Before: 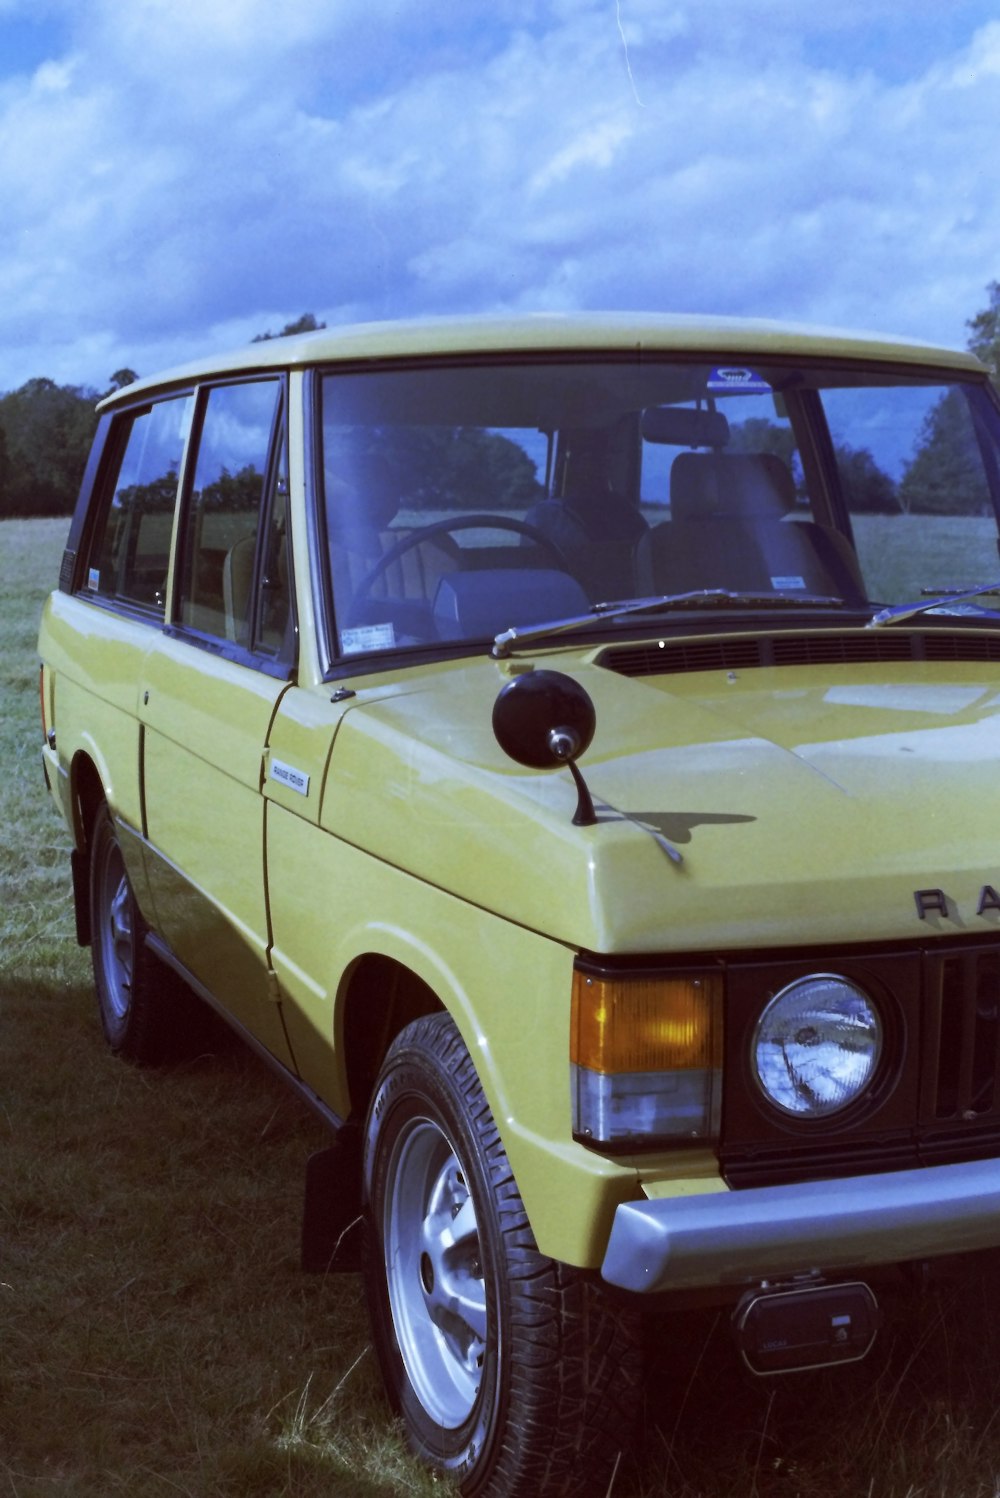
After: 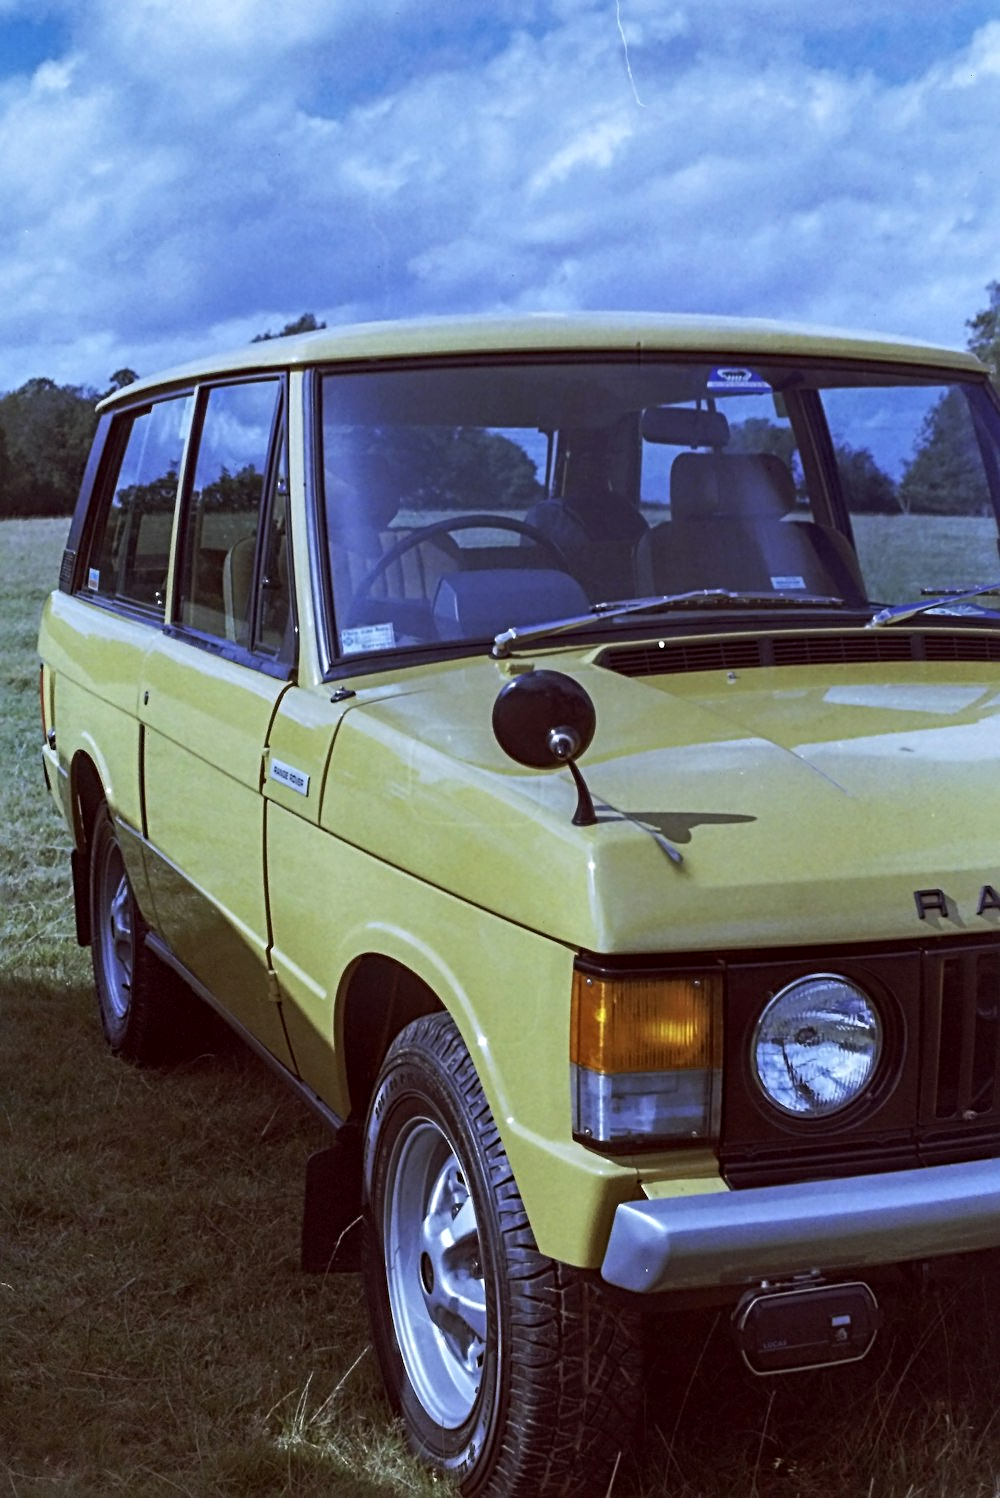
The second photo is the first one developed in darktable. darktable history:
local contrast: on, module defaults
shadows and highlights: shadows 13.65, white point adjustment 1.16, soften with gaussian
sharpen: radius 3.111
